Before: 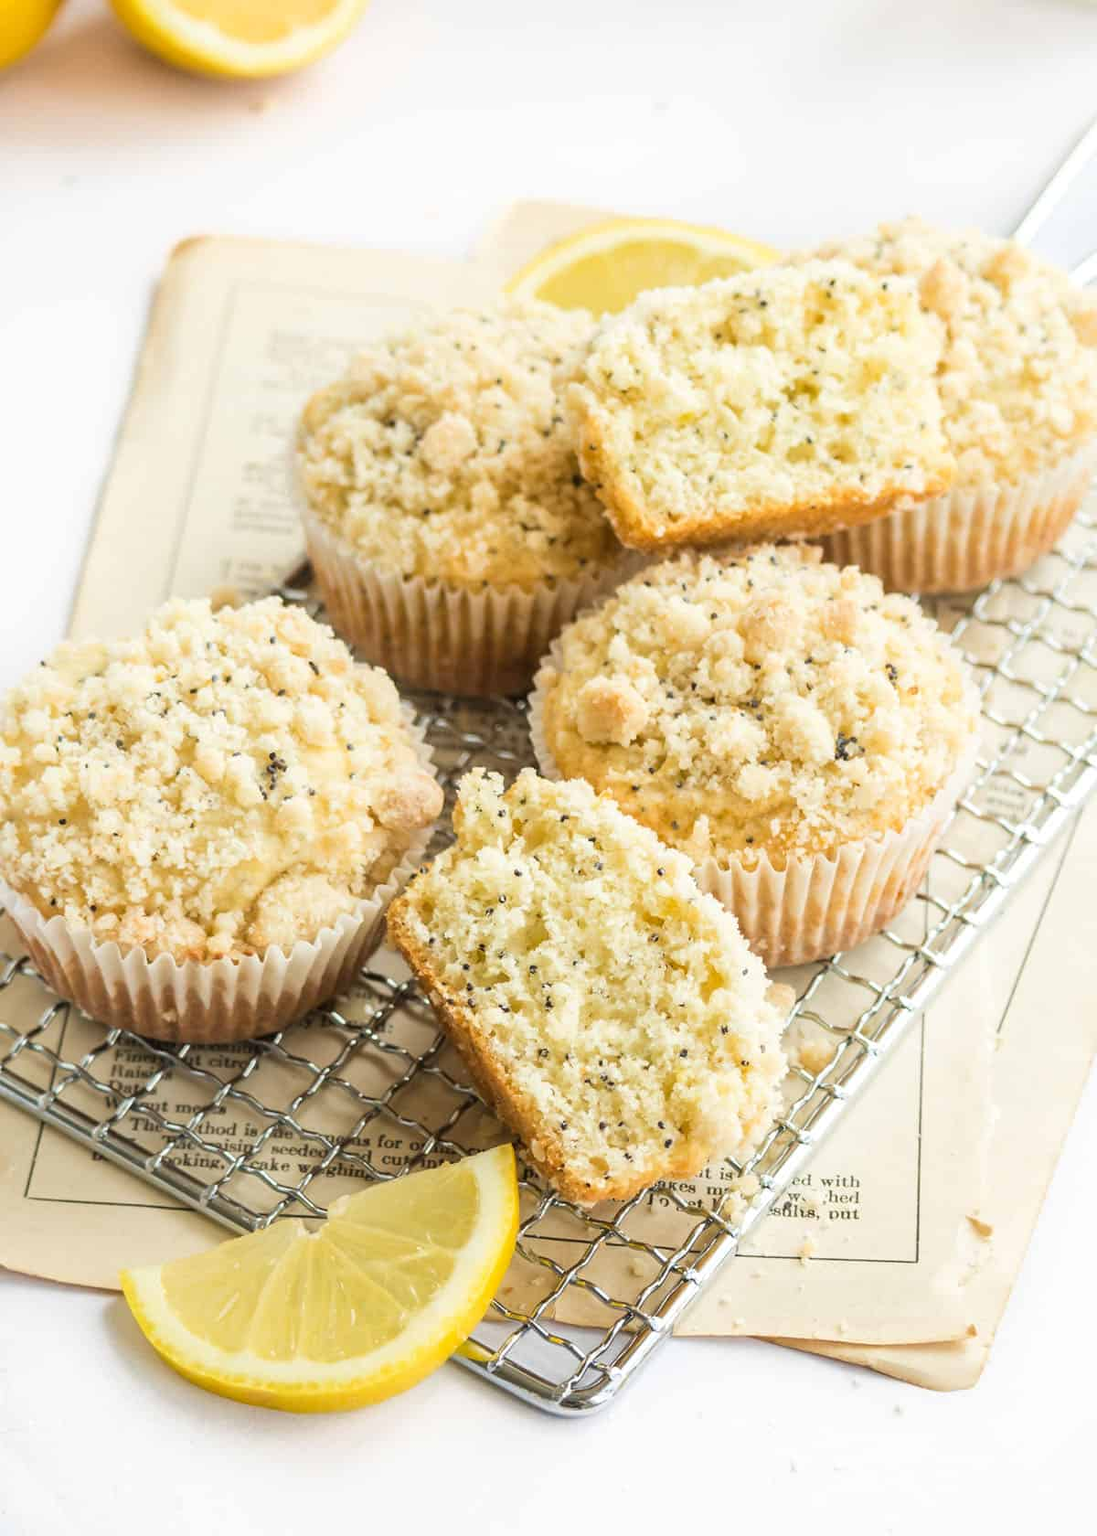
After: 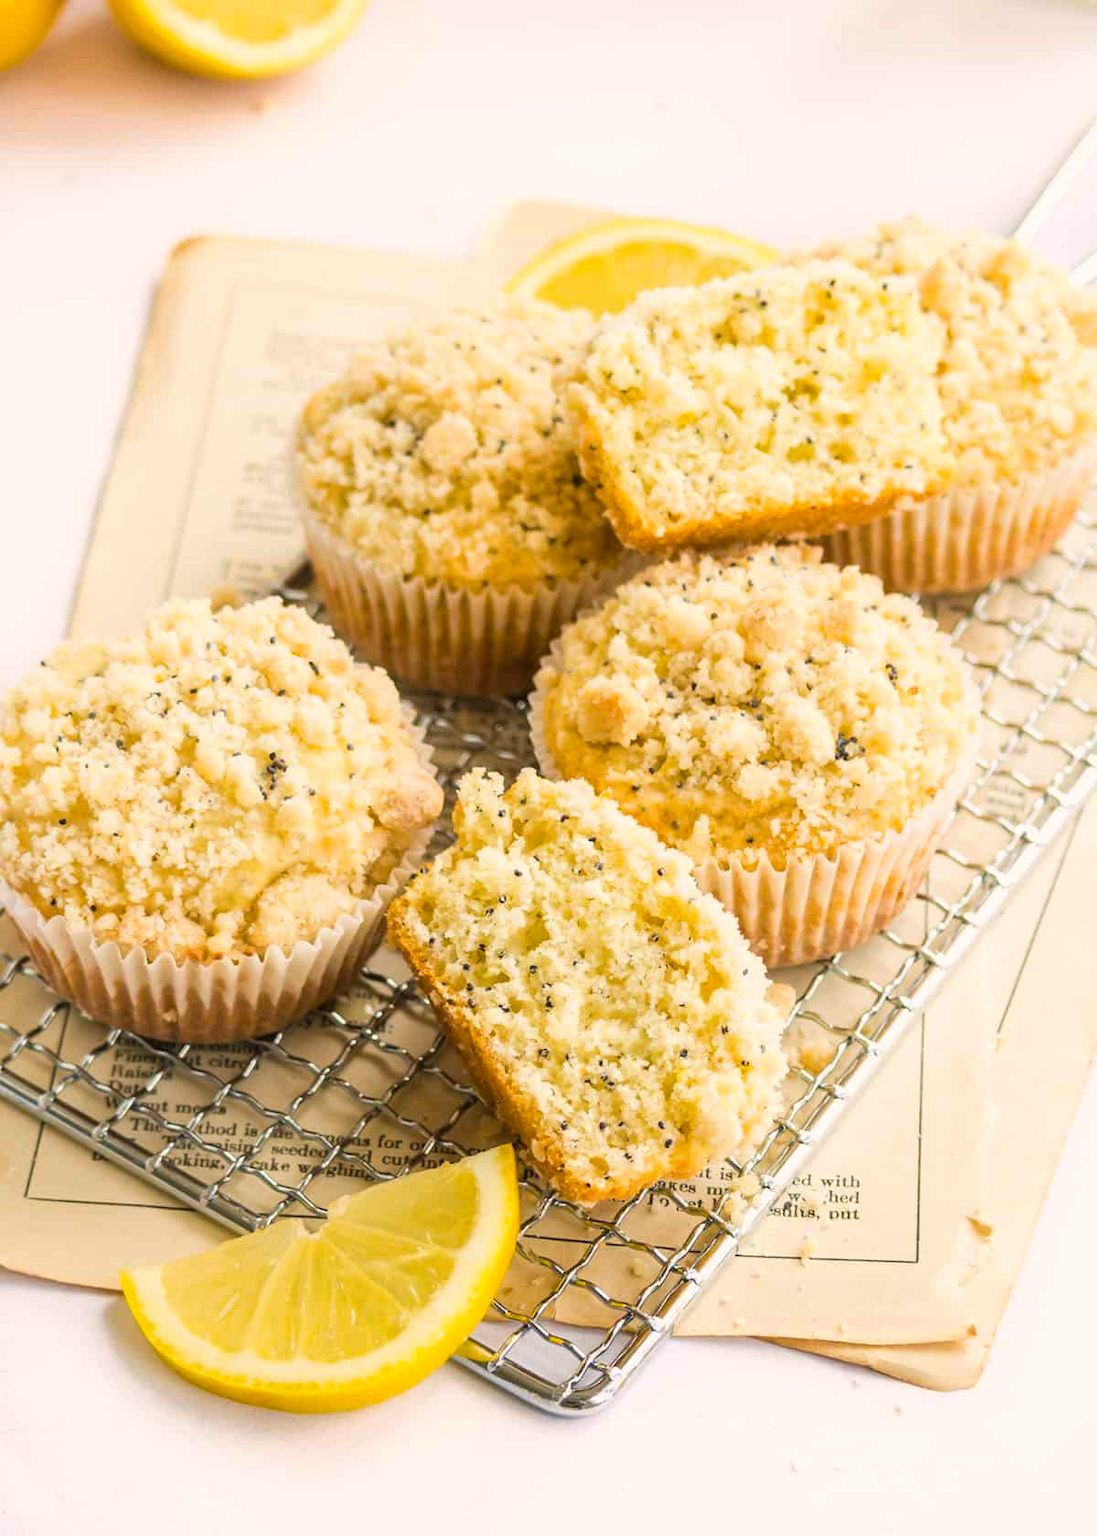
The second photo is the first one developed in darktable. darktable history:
color balance rgb: highlights gain › chroma 2.02%, highlights gain › hue 47.15°, perceptual saturation grading › global saturation 0.348%, global vibrance 39.446%
